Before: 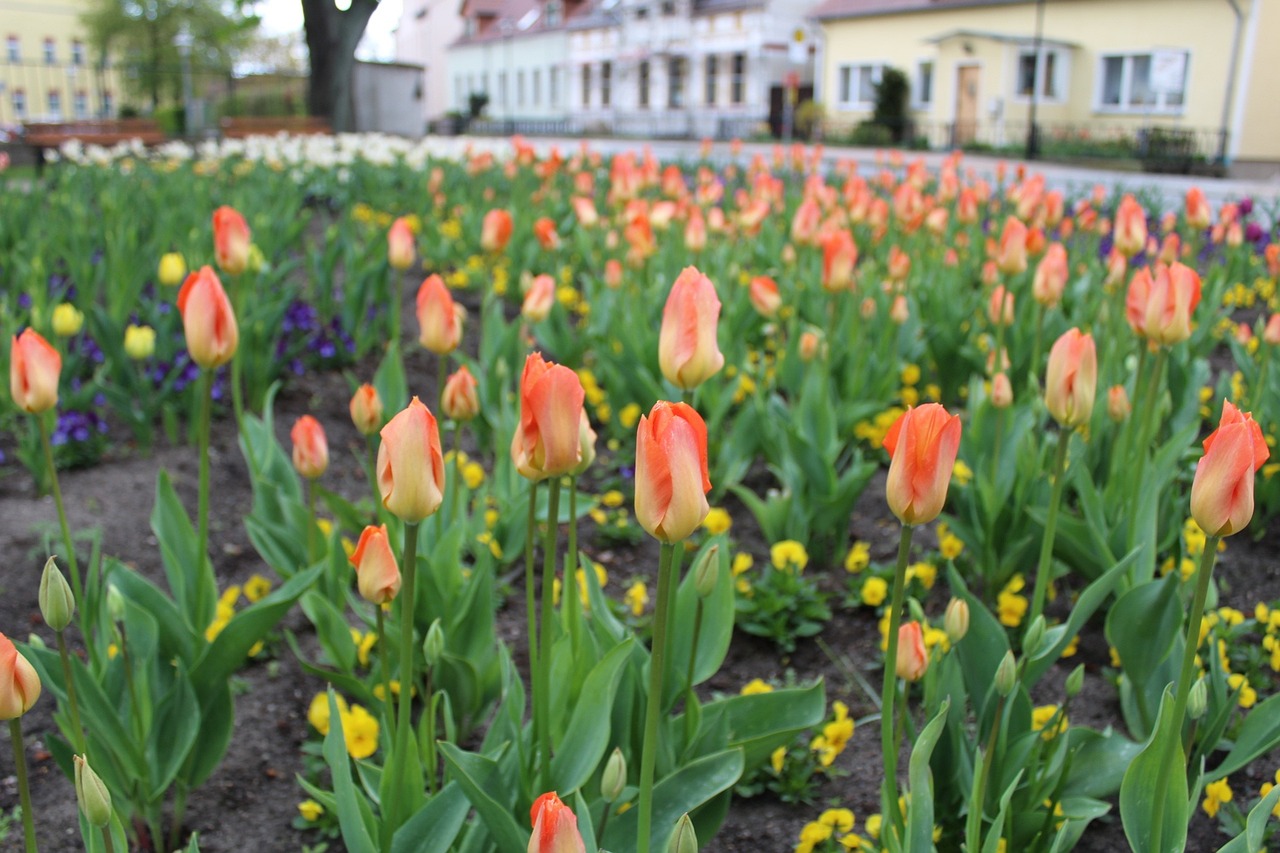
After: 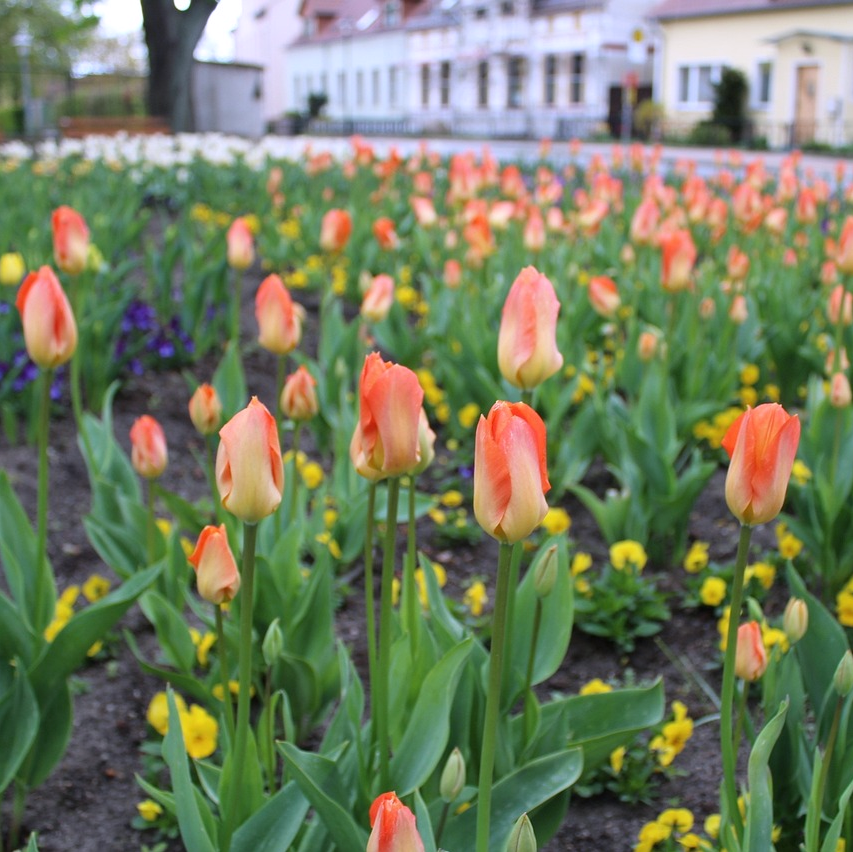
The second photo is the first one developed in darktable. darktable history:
white balance: red 1.004, blue 1.096
crop and rotate: left 12.648%, right 20.685%
